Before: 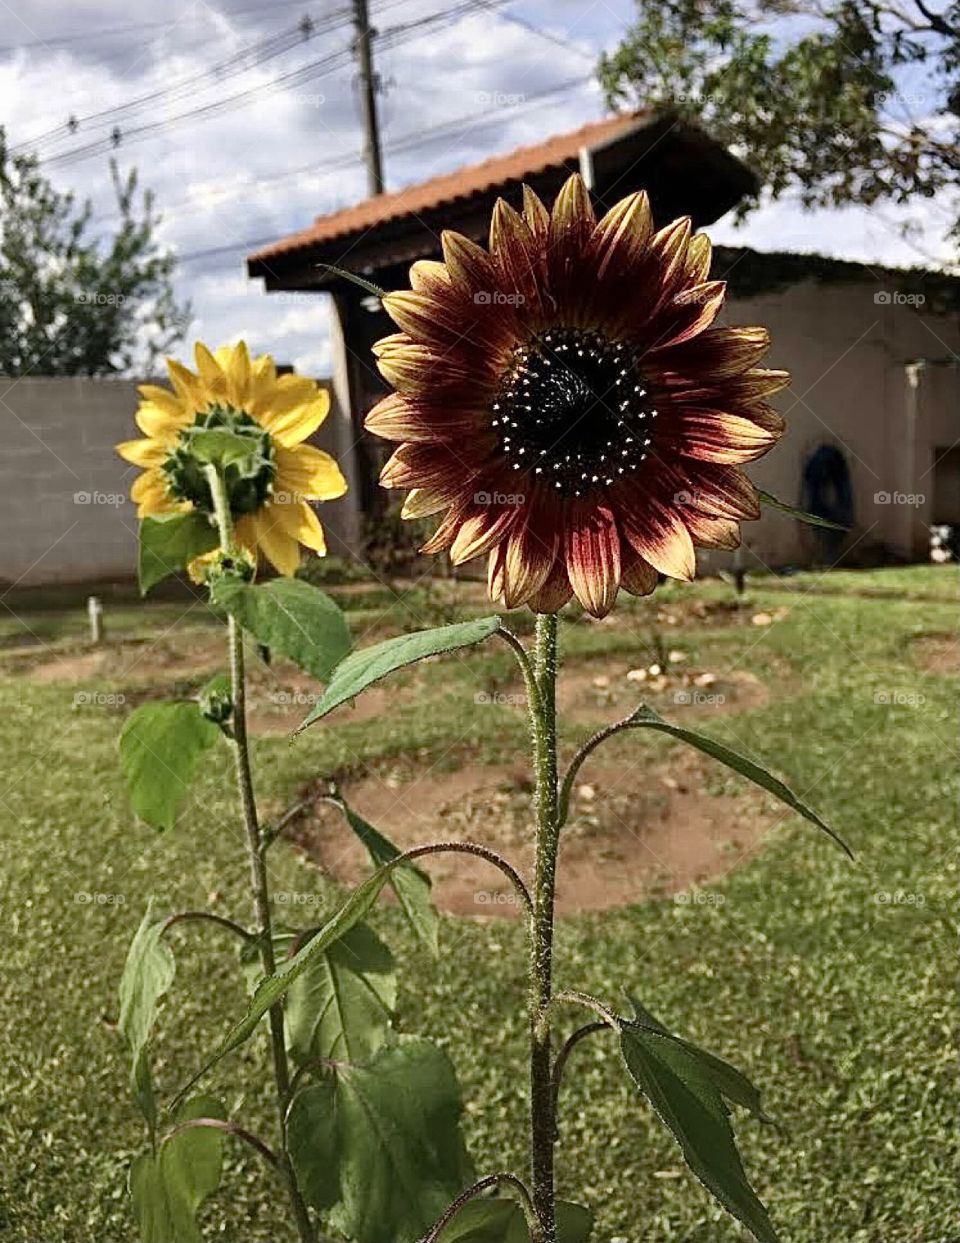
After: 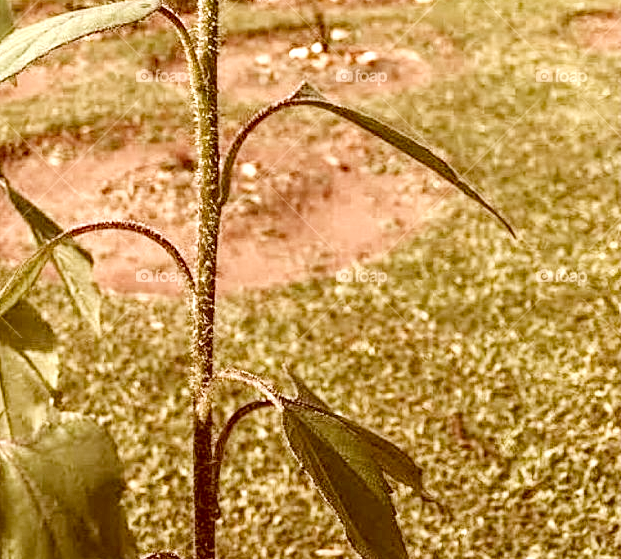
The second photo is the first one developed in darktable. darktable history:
color correction: highlights a* 9.29, highlights b* 8.48, shadows a* 39.26, shadows b* 39.22, saturation 0.815
exposure: black level correction 0, exposure 0.591 EV, compensate highlight preservation false
local contrast: detail 130%
base curve: curves: ch0 [(0, 0) (0.472, 0.508) (1, 1)], preserve colors none
tone curve: curves: ch0 [(0, 0.01) (0.052, 0.045) (0.136, 0.133) (0.29, 0.332) (0.453, 0.531) (0.676, 0.751) (0.89, 0.919) (1, 1)]; ch1 [(0, 0) (0.094, 0.081) (0.285, 0.299) (0.385, 0.403) (0.446, 0.443) (0.495, 0.496) (0.544, 0.552) (0.589, 0.612) (0.722, 0.728) (1, 1)]; ch2 [(0, 0) (0.257, 0.217) (0.43, 0.421) (0.498, 0.507) (0.531, 0.544) (0.56, 0.579) (0.625, 0.642) (1, 1)], preserve colors none
crop and rotate: left 35.21%, top 50.058%, bottom 4.901%
